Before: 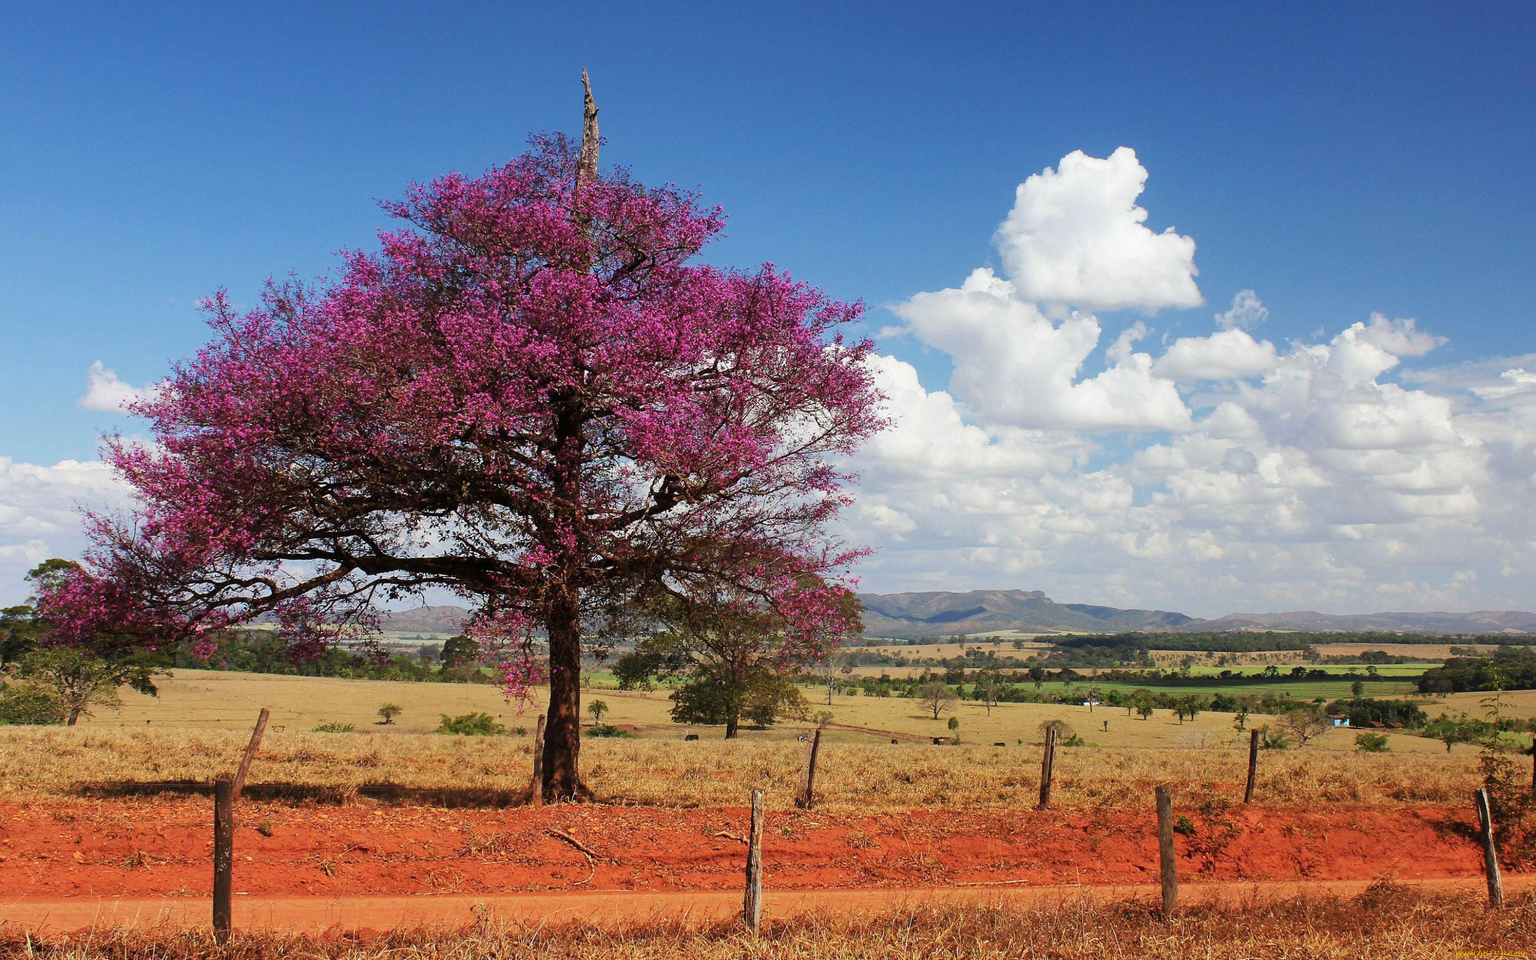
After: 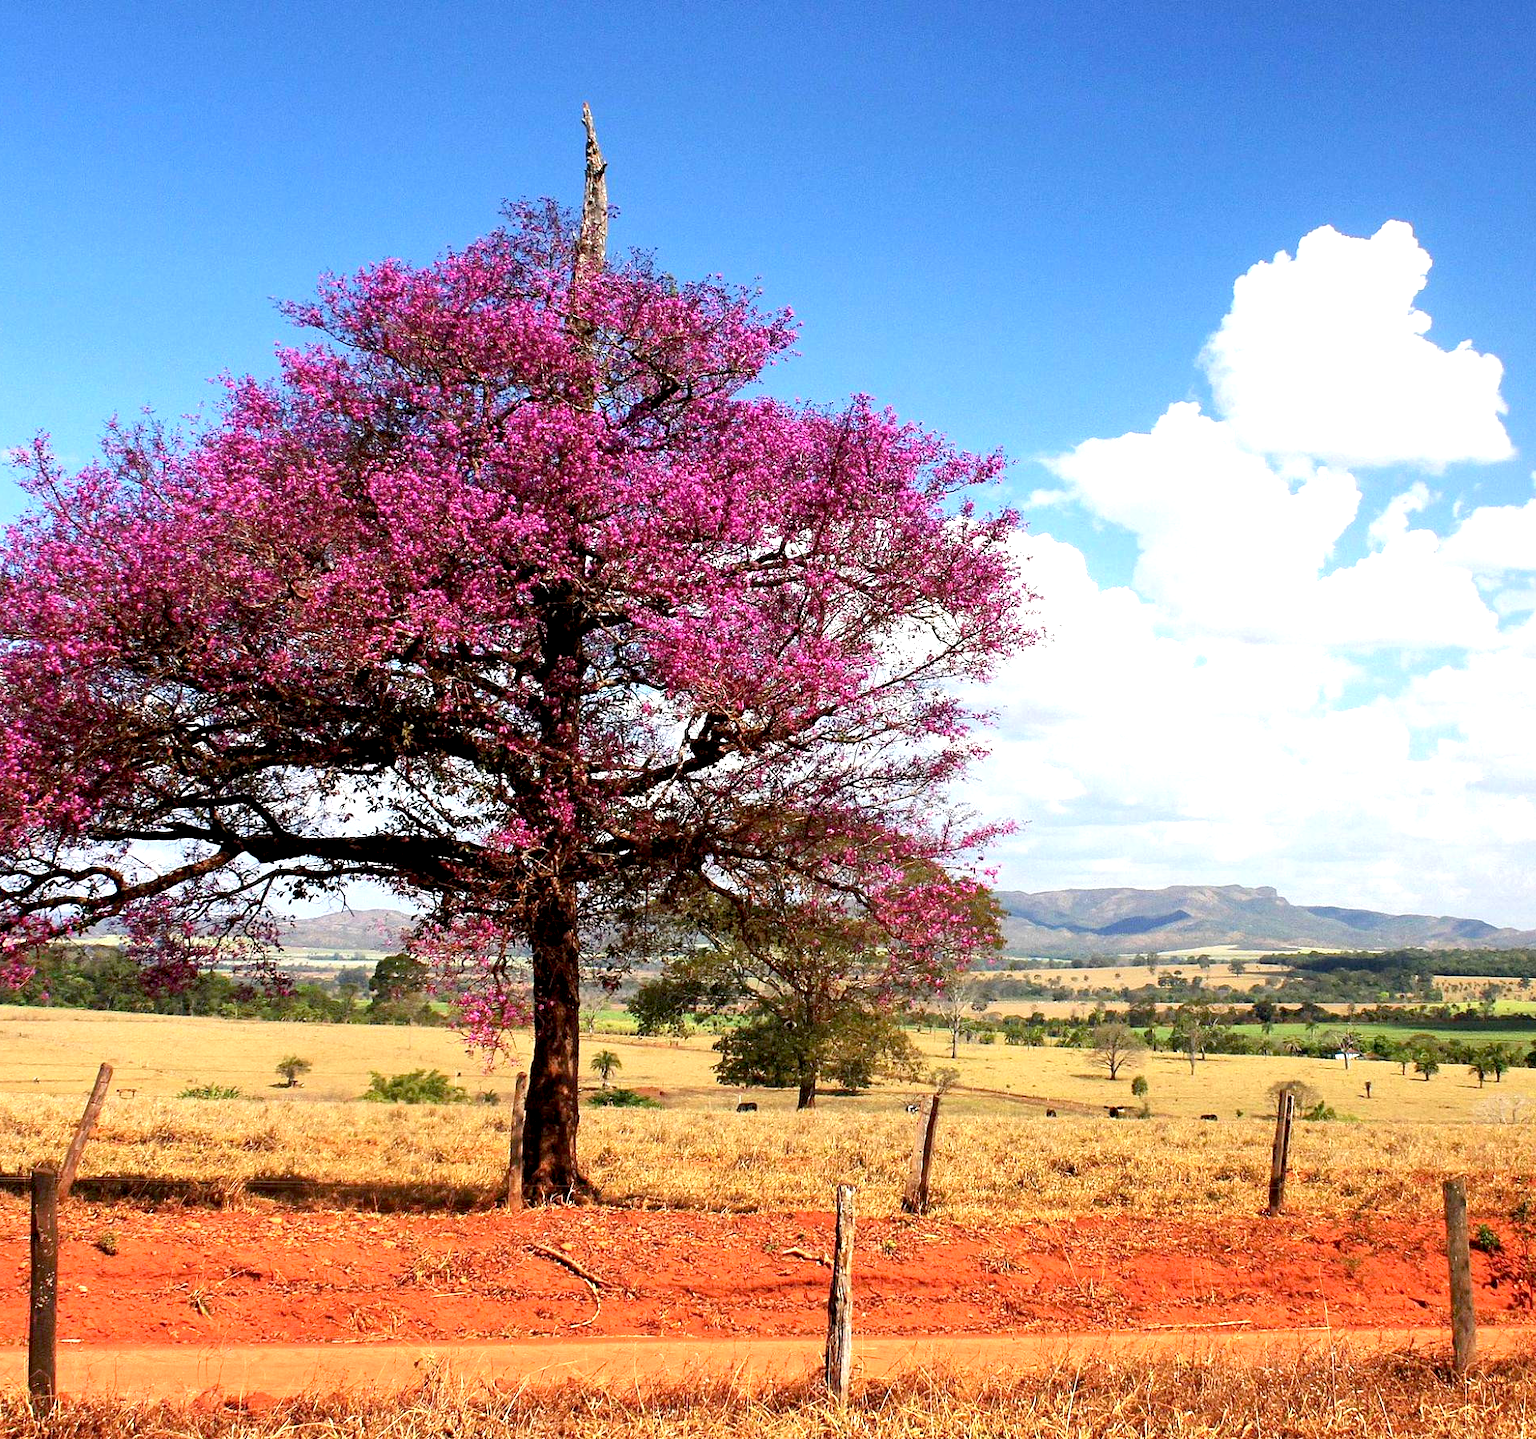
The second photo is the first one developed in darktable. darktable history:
exposure: black level correction 0.008, exposure 0.979 EV, compensate highlight preservation false
crop and rotate: left 12.673%, right 20.66%
